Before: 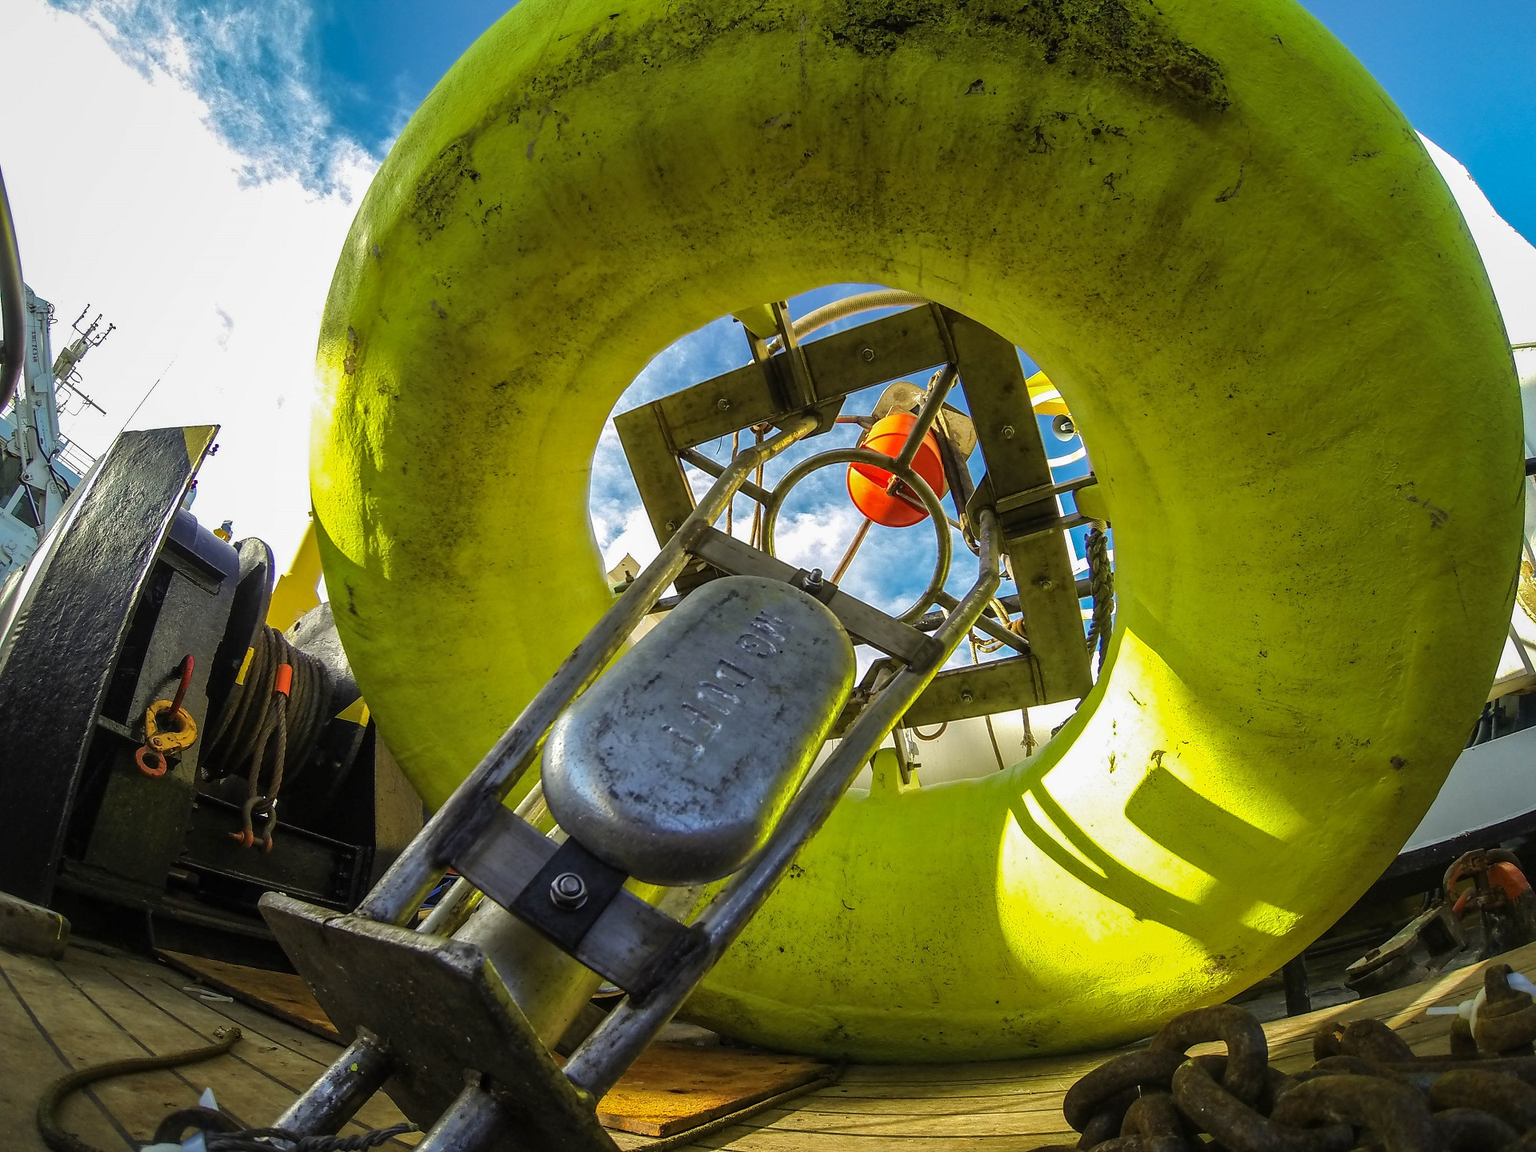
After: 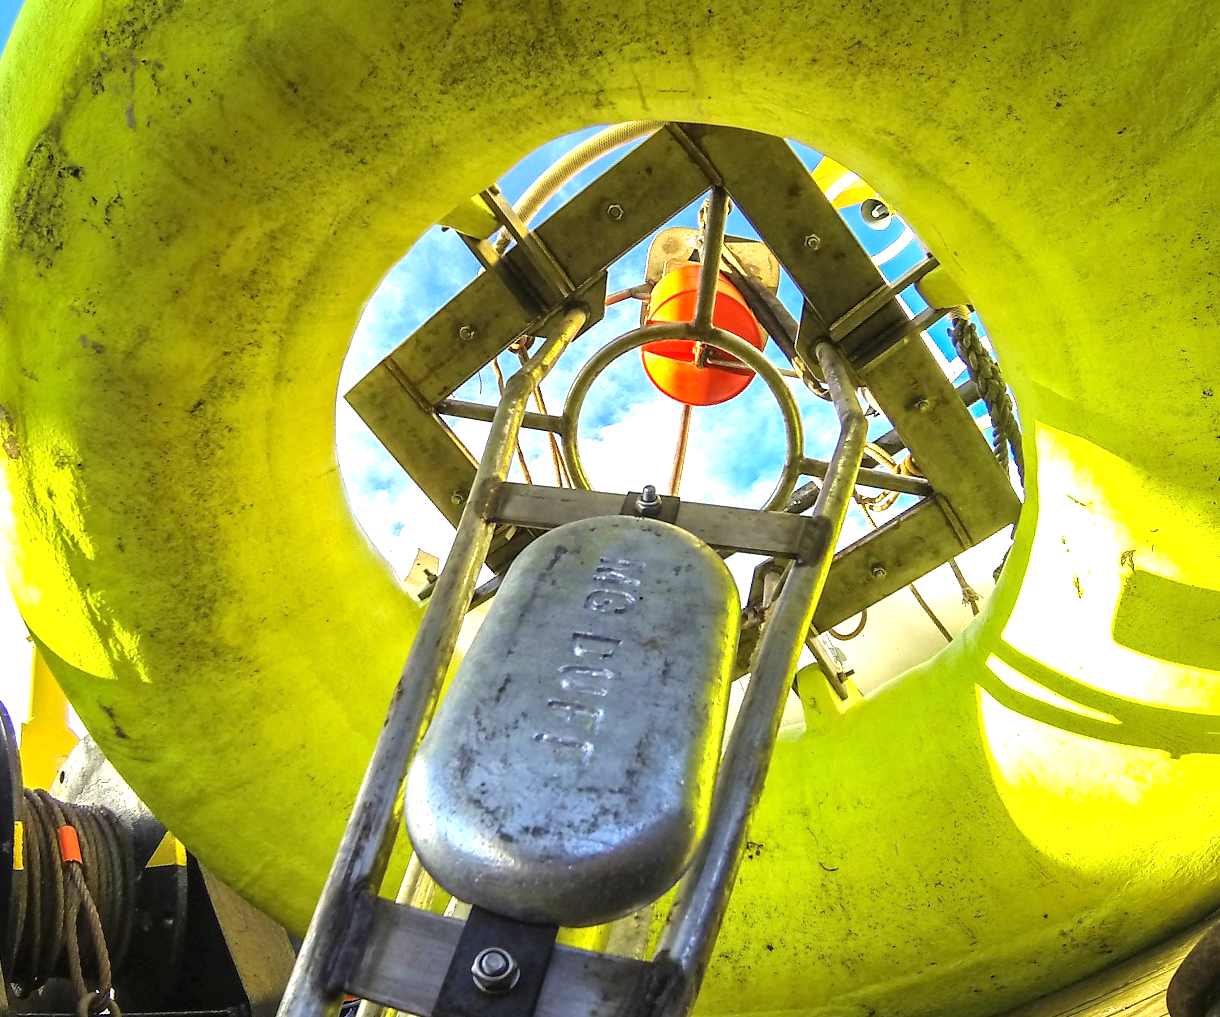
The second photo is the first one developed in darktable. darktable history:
exposure: exposure 1.163 EV, compensate highlight preservation false
crop and rotate: angle 20.16°, left 6.829%, right 4.267%, bottom 1.175%
